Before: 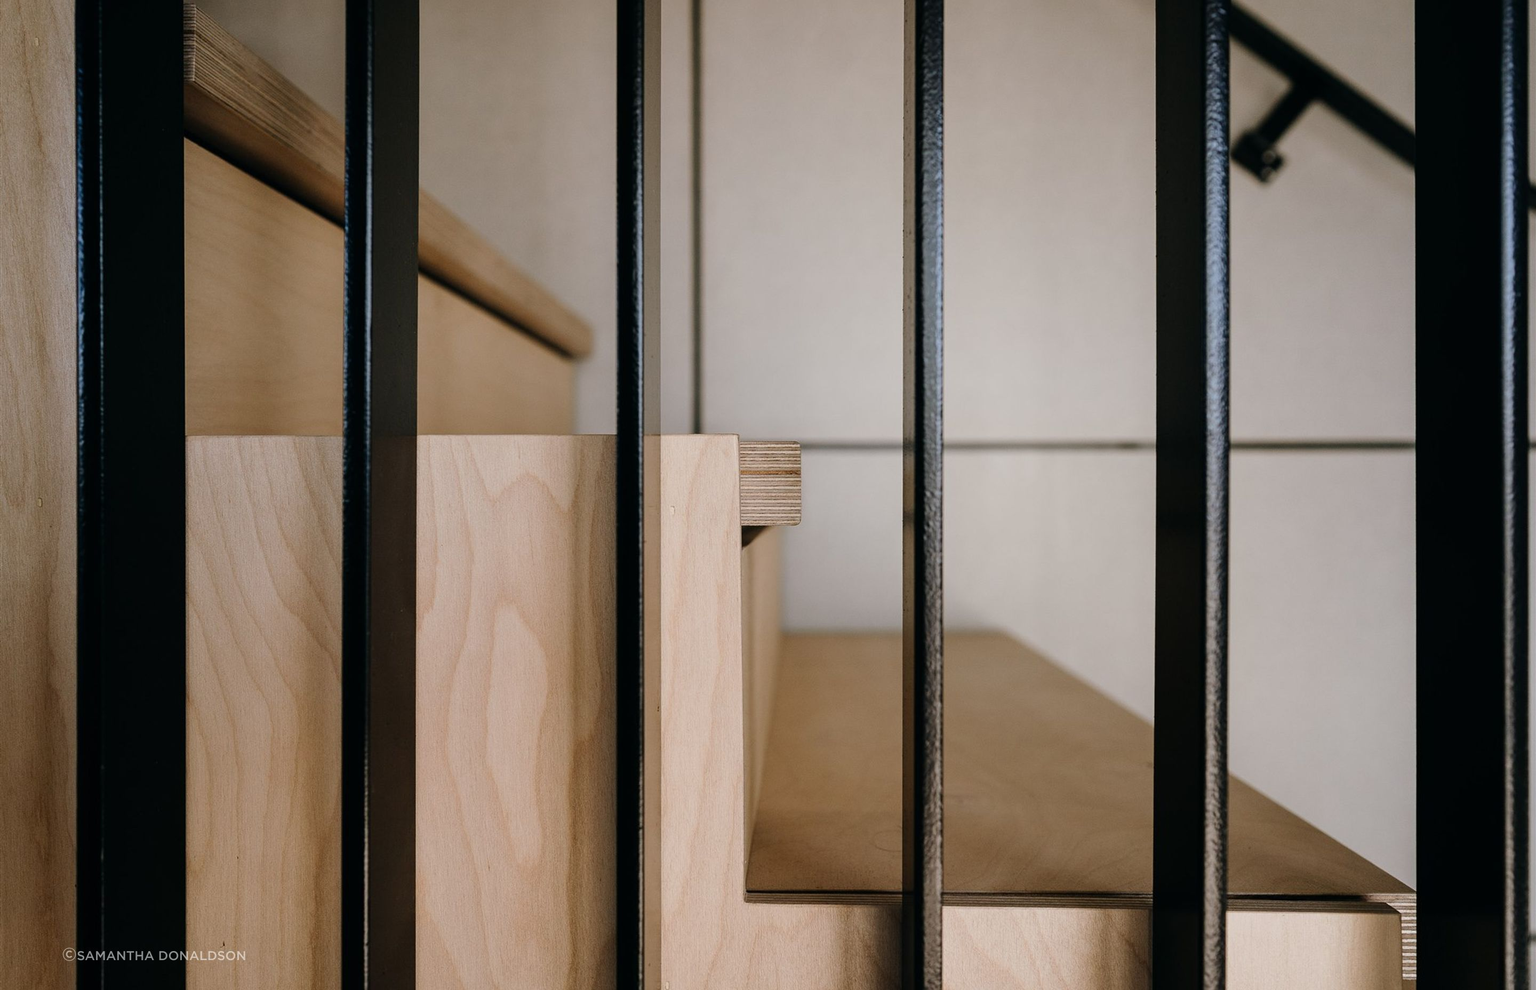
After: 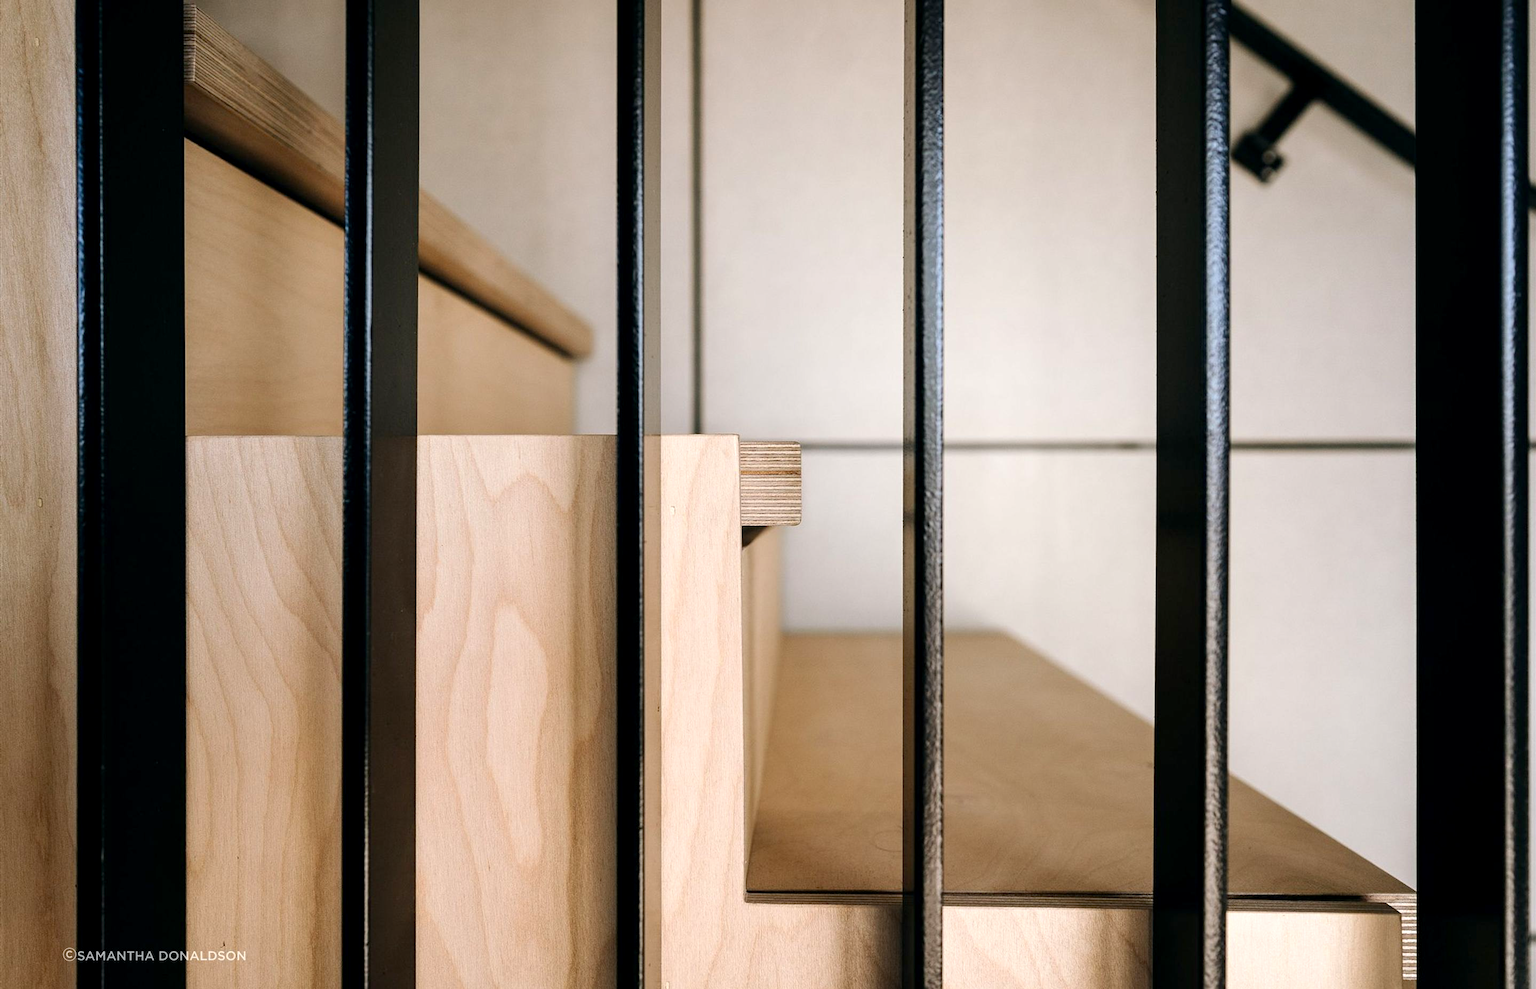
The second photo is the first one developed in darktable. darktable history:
exposure: black level correction 0.002, exposure 0.676 EV, compensate highlight preservation false
